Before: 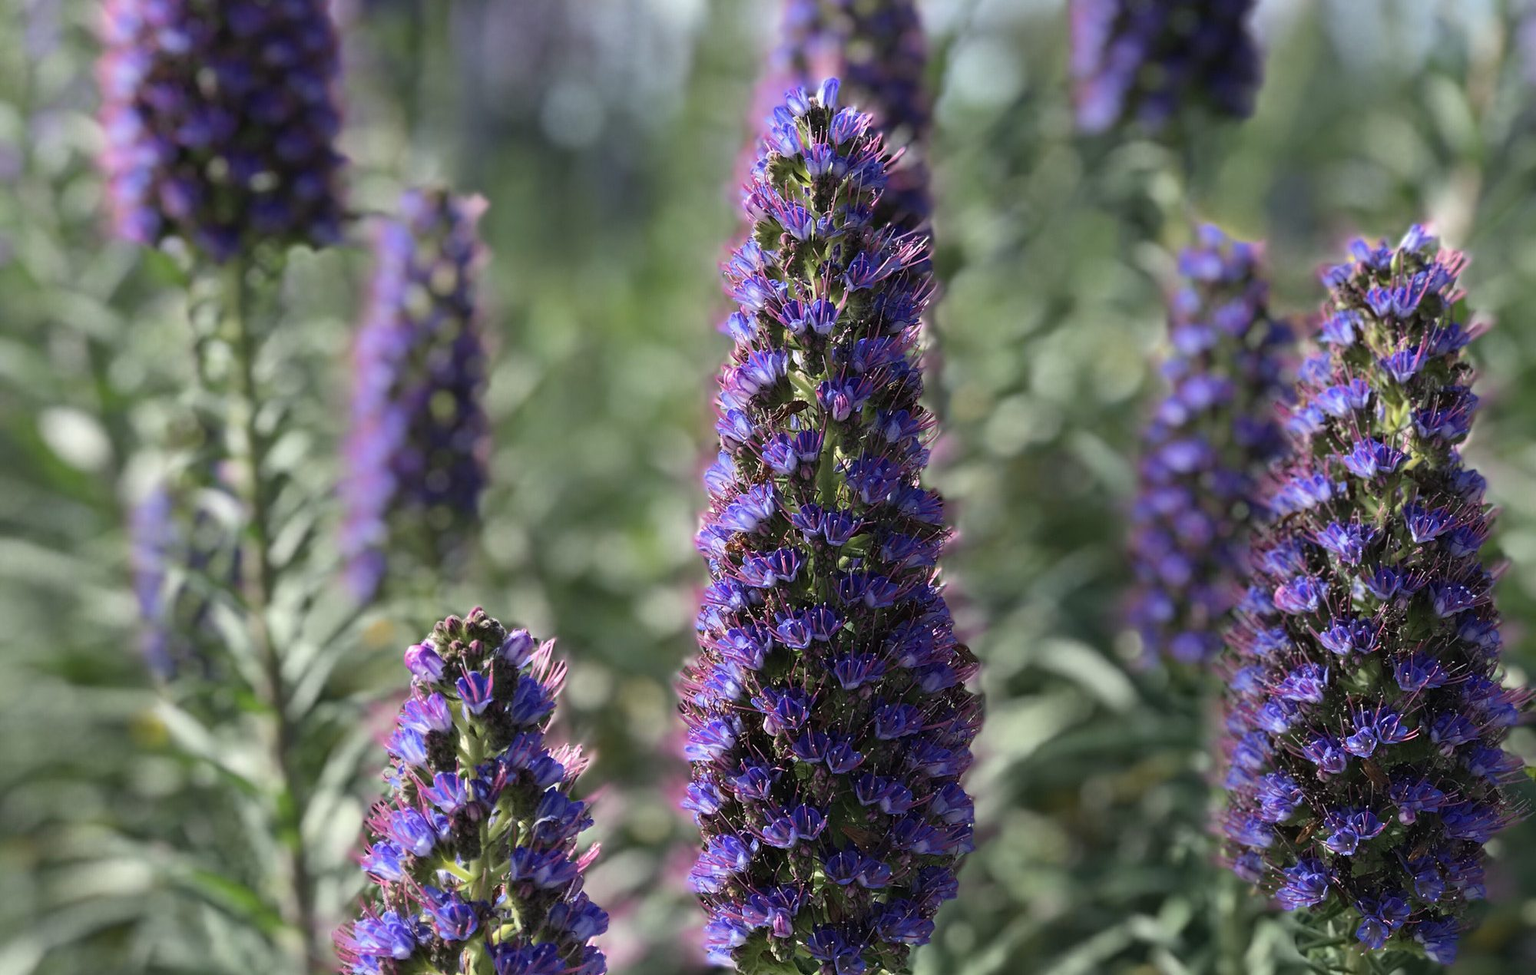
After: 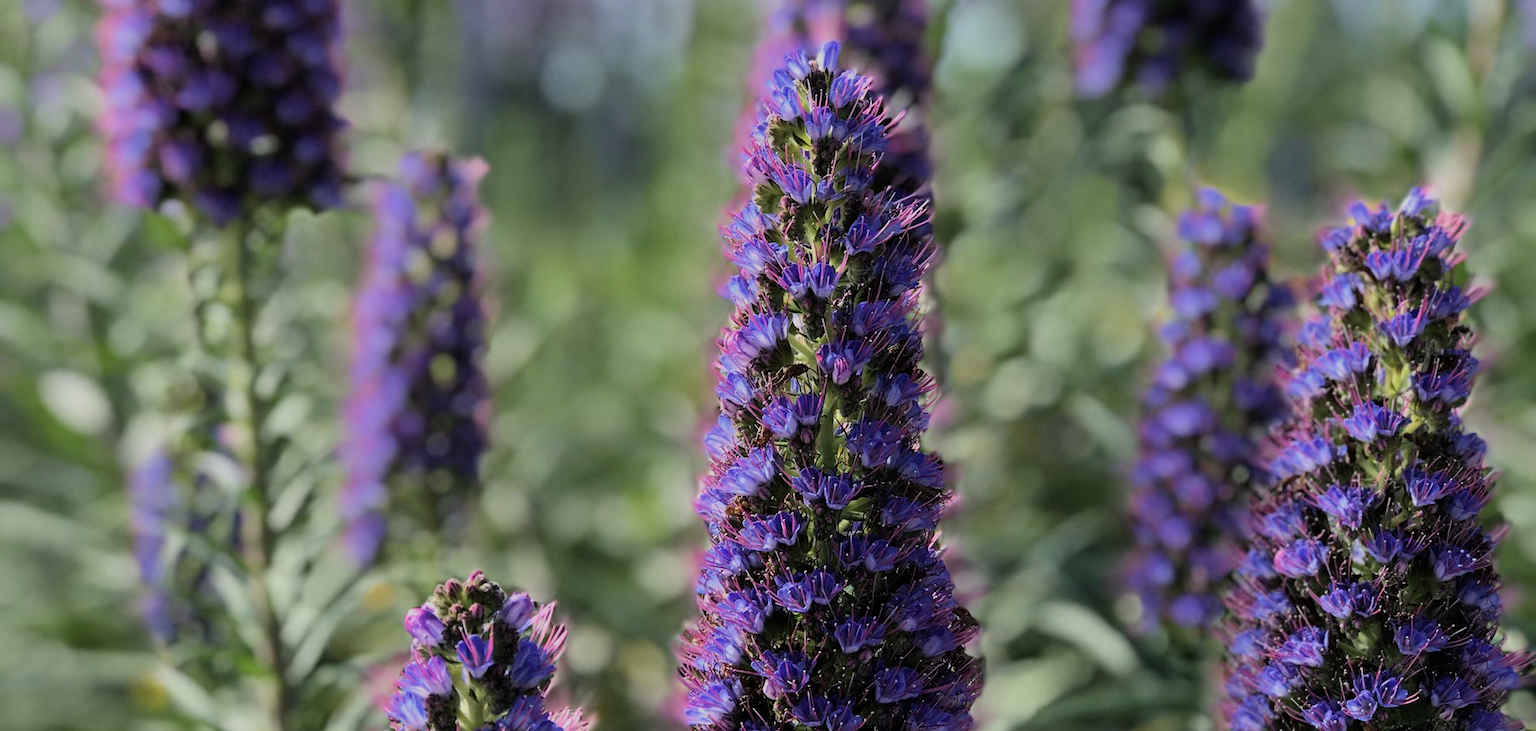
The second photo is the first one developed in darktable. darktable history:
crop: top 3.857%, bottom 21.132%
velvia: on, module defaults
shadows and highlights: shadows 24.5, highlights -78.15, soften with gaussian
filmic rgb: black relative exposure -7.65 EV, white relative exposure 4.56 EV, hardness 3.61, color science v6 (2022)
